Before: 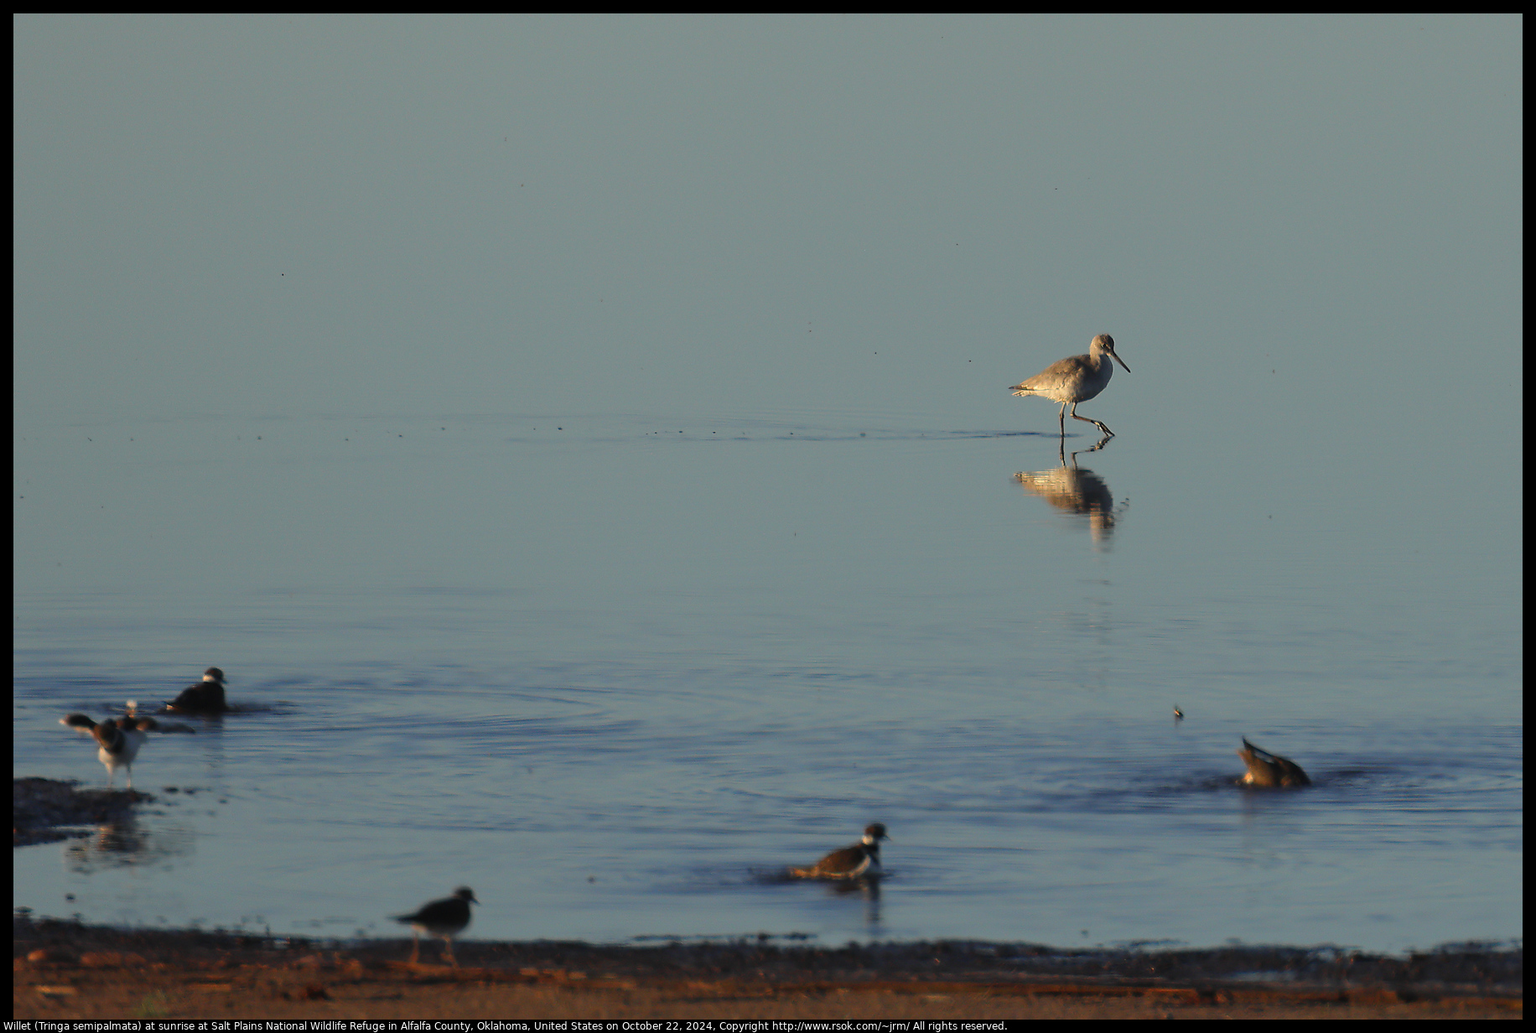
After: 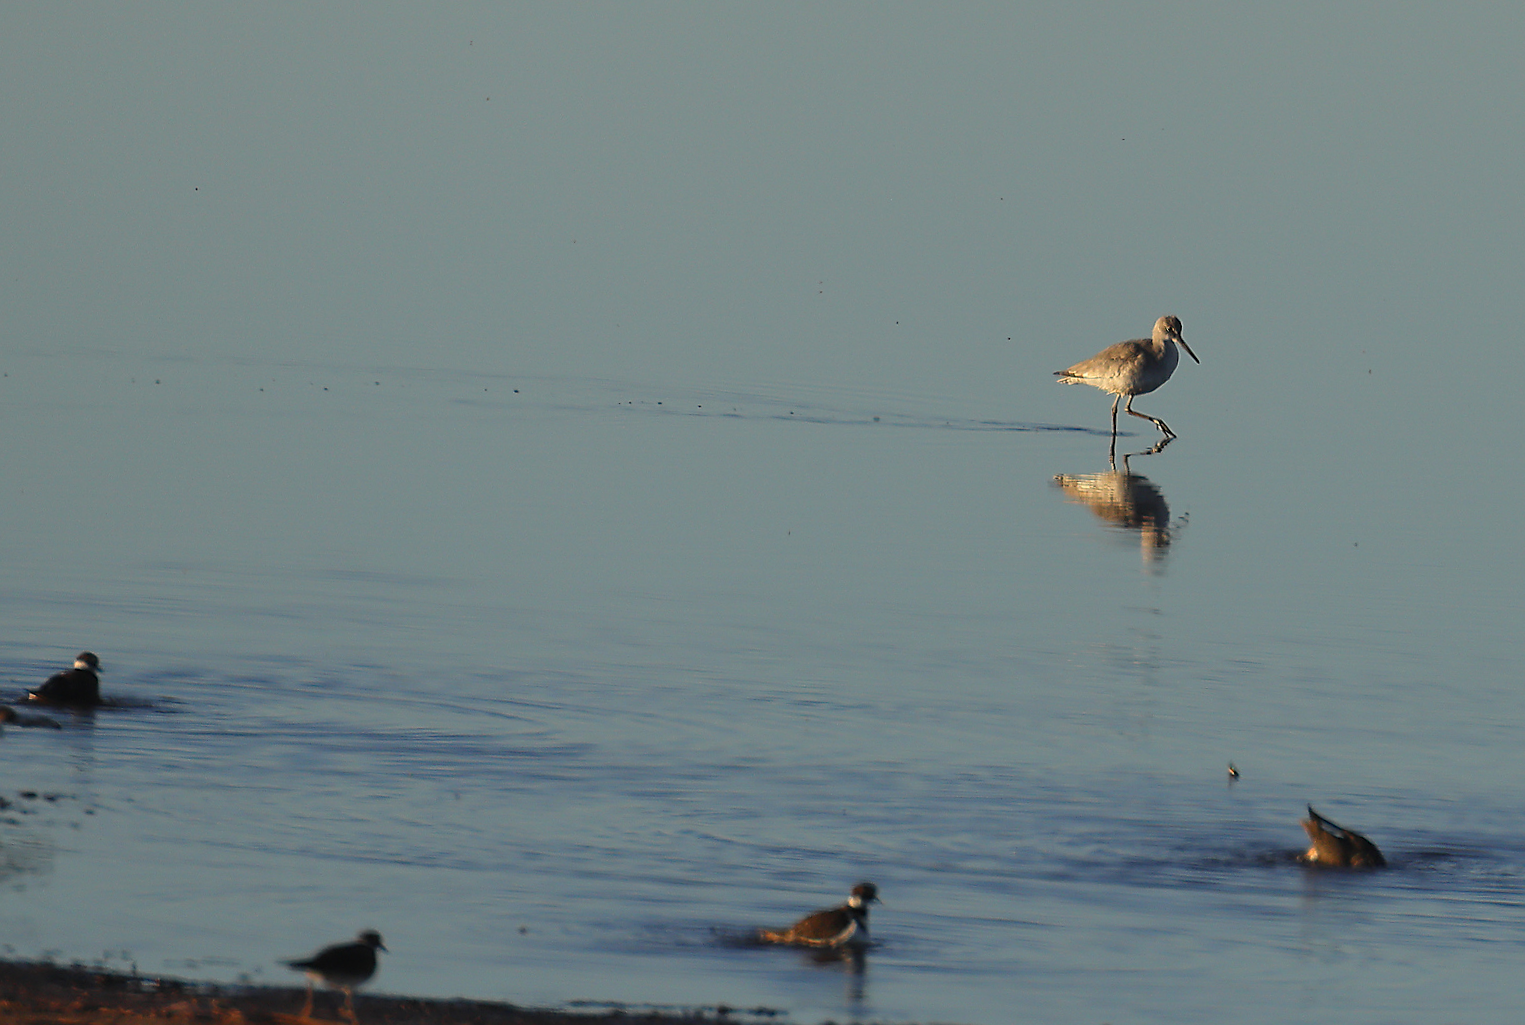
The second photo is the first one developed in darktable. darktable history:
crop and rotate: angle -3.27°, left 5.211%, top 5.211%, right 4.607%, bottom 4.607%
sharpen: radius 1.967
